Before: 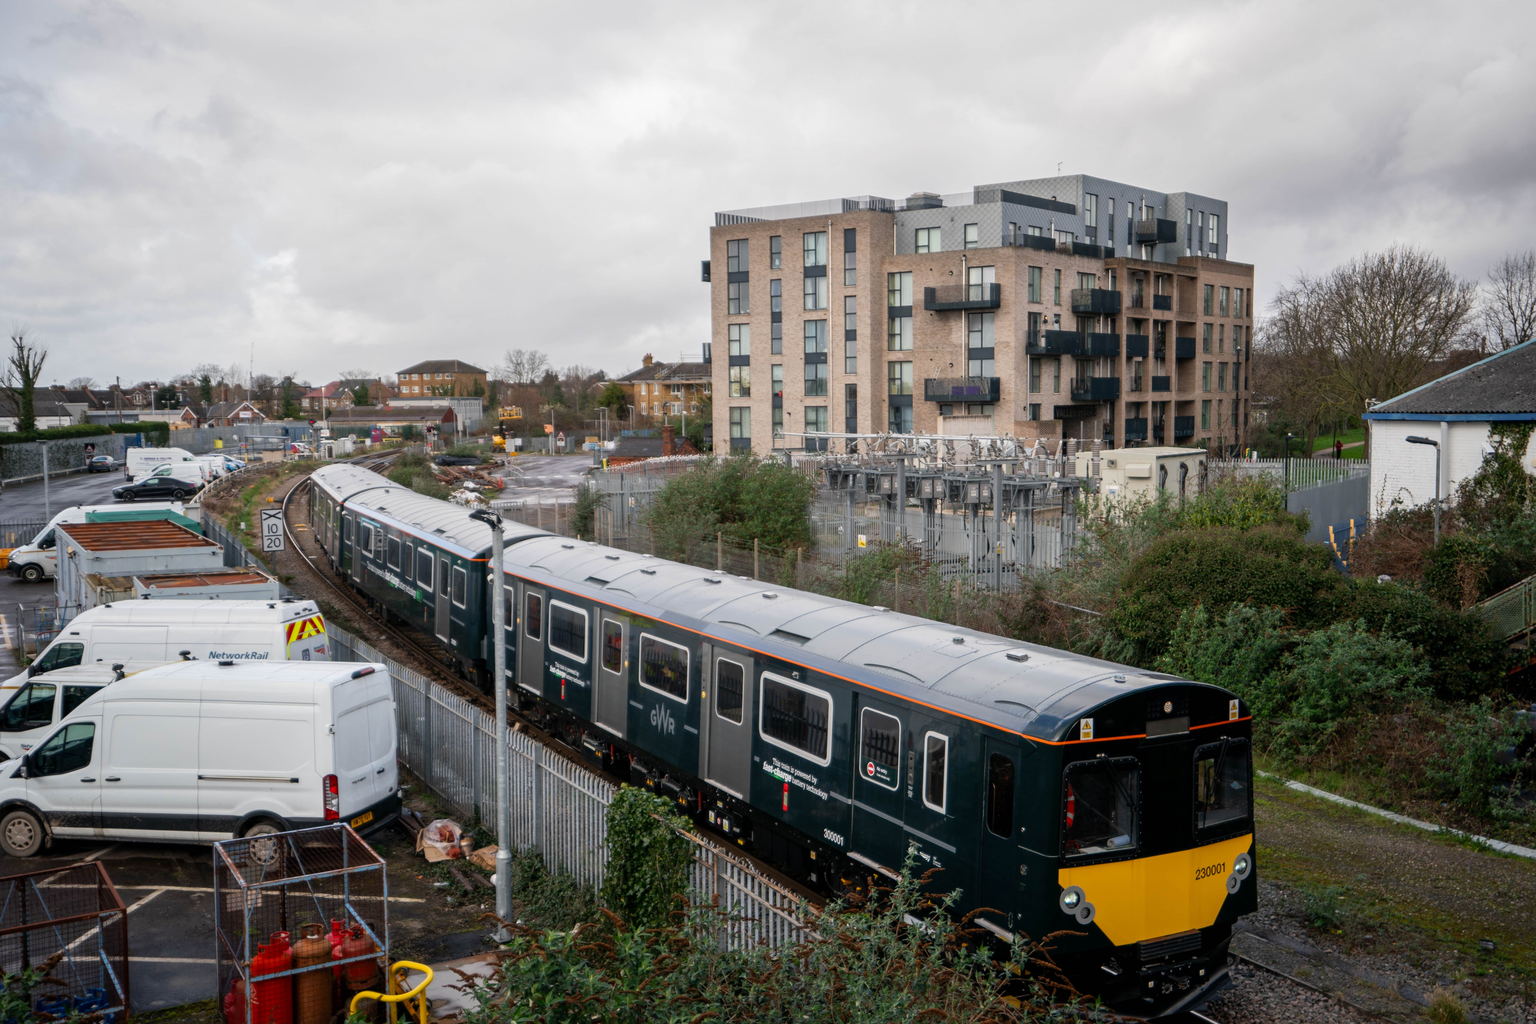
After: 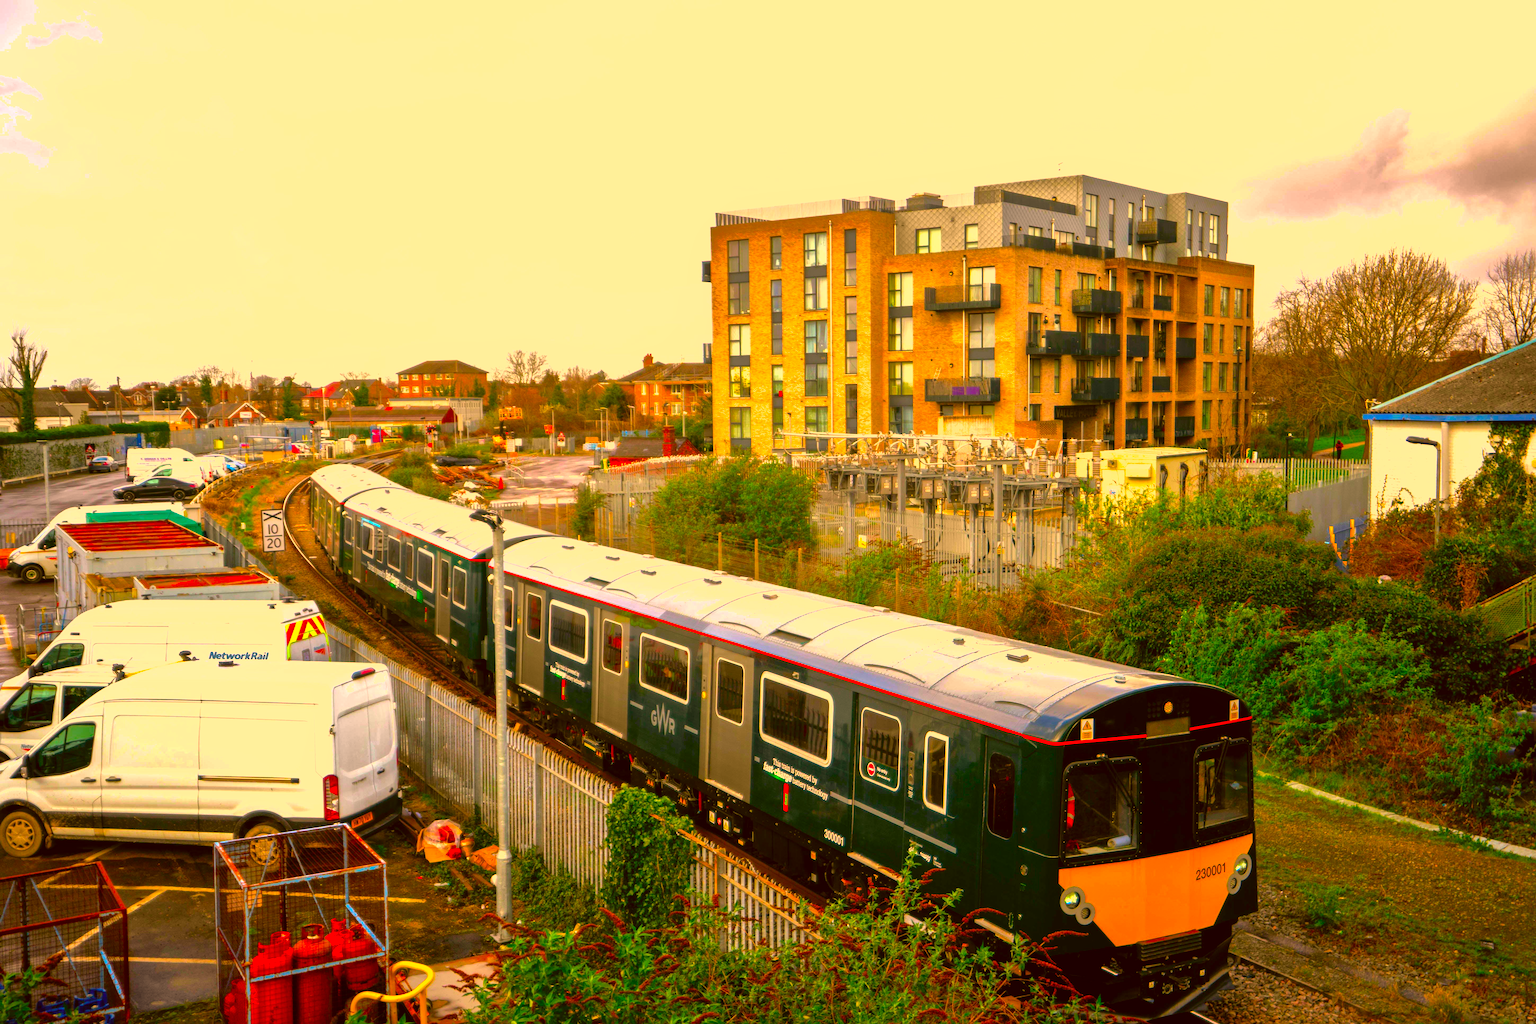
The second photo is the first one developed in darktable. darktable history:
local contrast: mode bilateral grid, contrast 100, coarseness 99, detail 91%, midtone range 0.2
exposure: black level correction 0, exposure 0.947 EV, compensate exposure bias true, compensate highlight preservation false
color balance rgb: shadows lift › luminance -20.086%, linear chroma grading › shadows -39.799%, linear chroma grading › highlights 40.644%, linear chroma grading › global chroma 44.923%, linear chroma grading › mid-tones -29.867%, perceptual saturation grading › global saturation 13.931%, perceptual saturation grading › highlights -25.602%, perceptual saturation grading › shadows 24.848%
shadows and highlights: shadows 40.05, highlights -60
color correction: highlights a* 10.69, highlights b* 30, shadows a* 2.87, shadows b* 18.28, saturation 1.73
